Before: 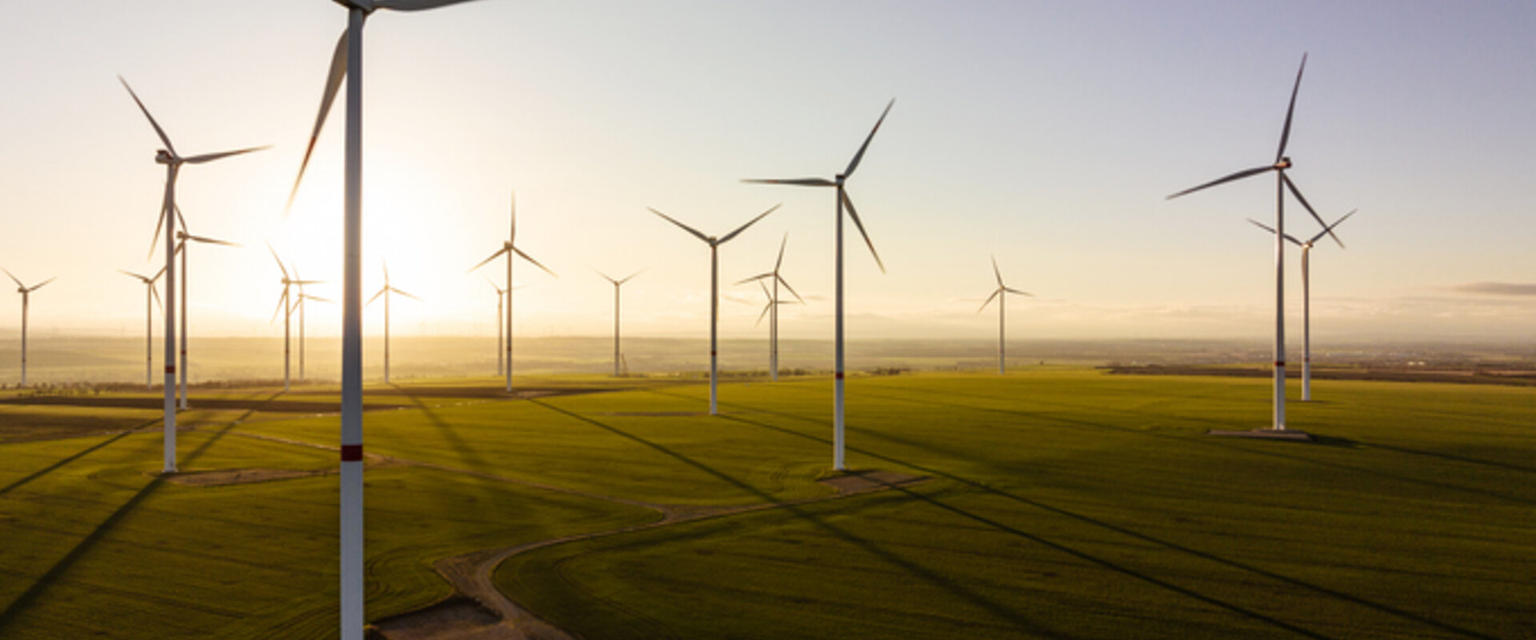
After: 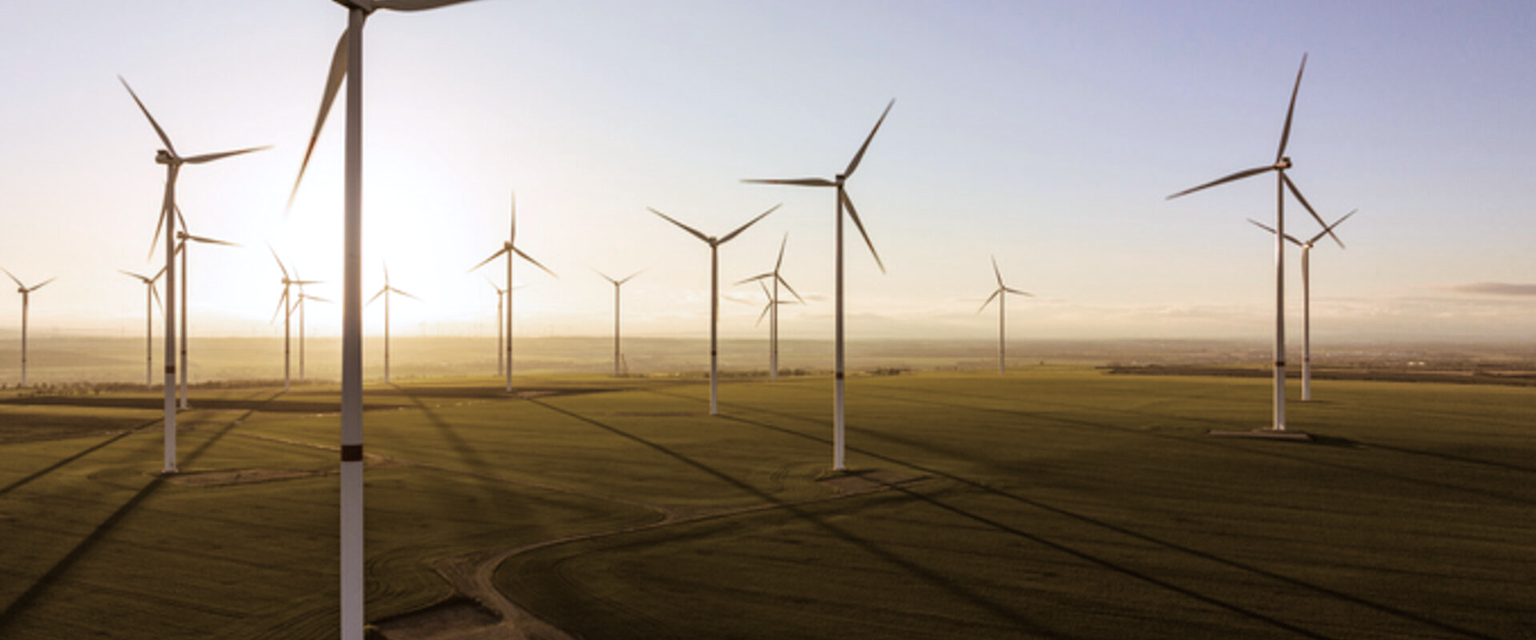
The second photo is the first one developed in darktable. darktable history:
color zones: curves: ch0 [(0, 0.5) (0.143, 0.5) (0.286, 0.456) (0.429, 0.5) (0.571, 0.5) (0.714, 0.5) (0.857, 0.5) (1, 0.5)]; ch1 [(0, 0.5) (0.143, 0.5) (0.286, 0.422) (0.429, 0.5) (0.571, 0.5) (0.714, 0.5) (0.857, 0.5) (1, 0.5)]
white balance: red 0.984, blue 1.059
split-toning: shadows › hue 32.4°, shadows › saturation 0.51, highlights › hue 180°, highlights › saturation 0, balance -60.17, compress 55.19%
